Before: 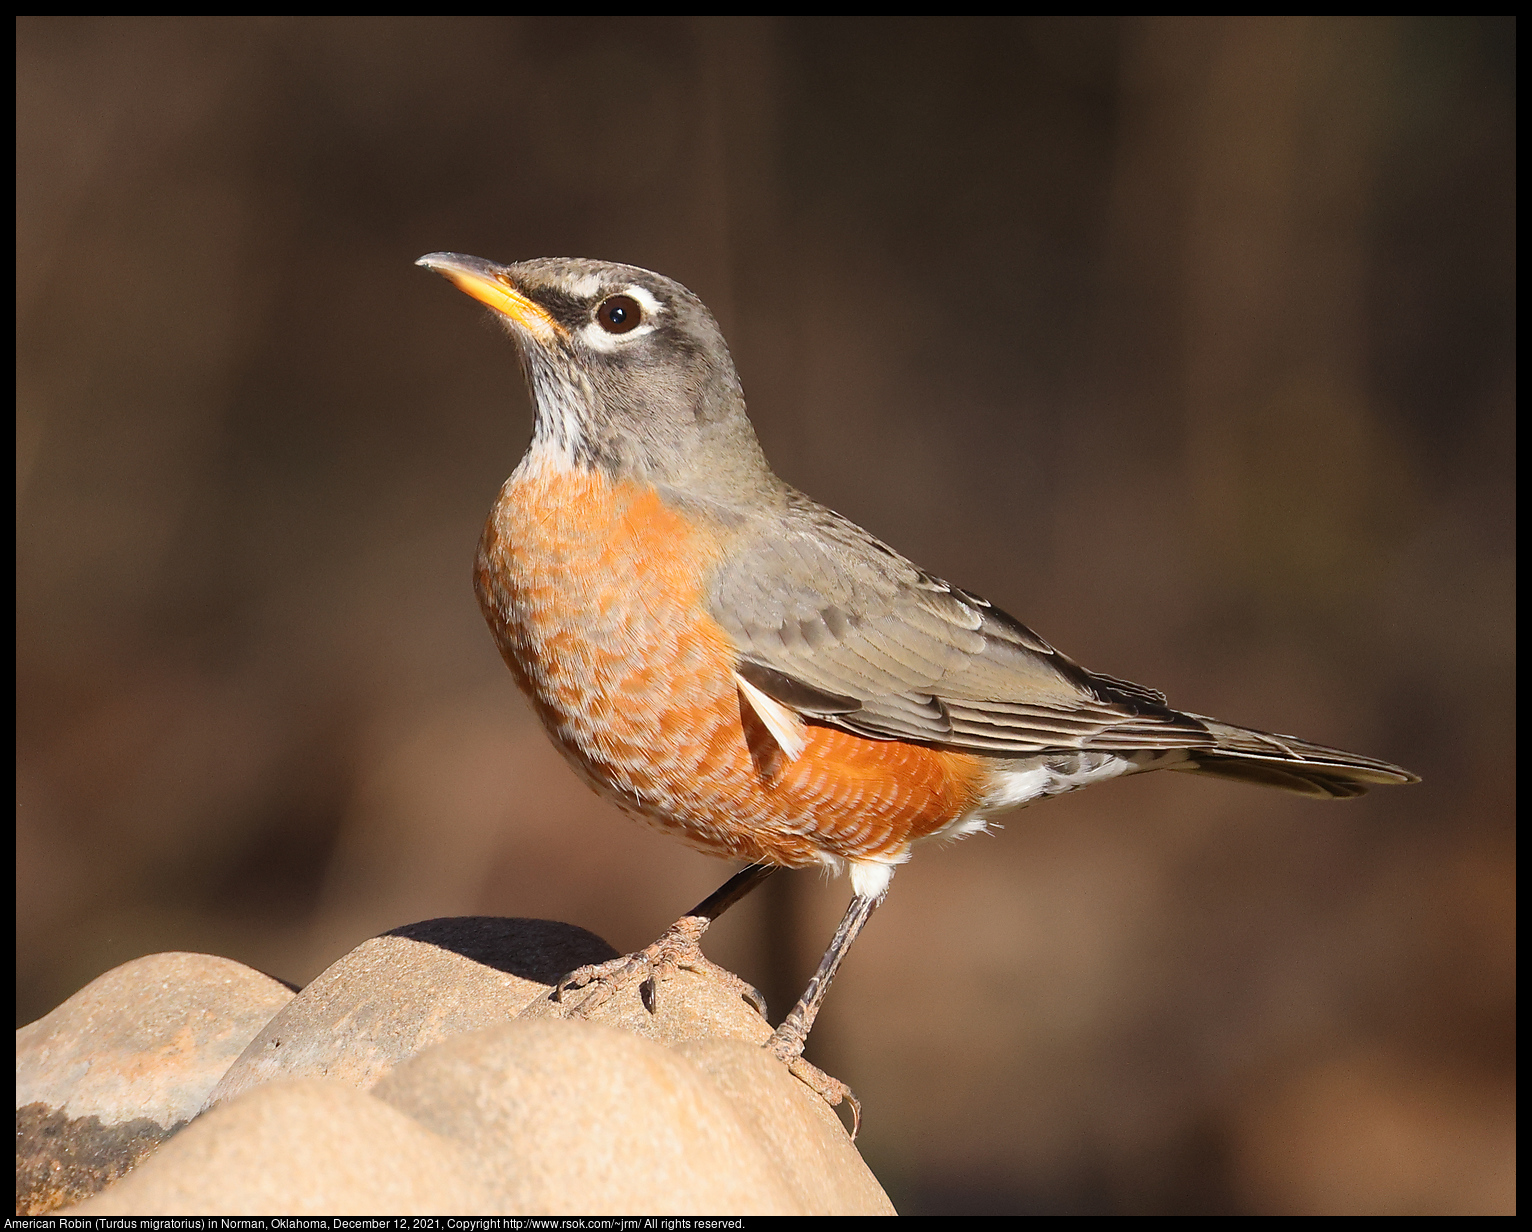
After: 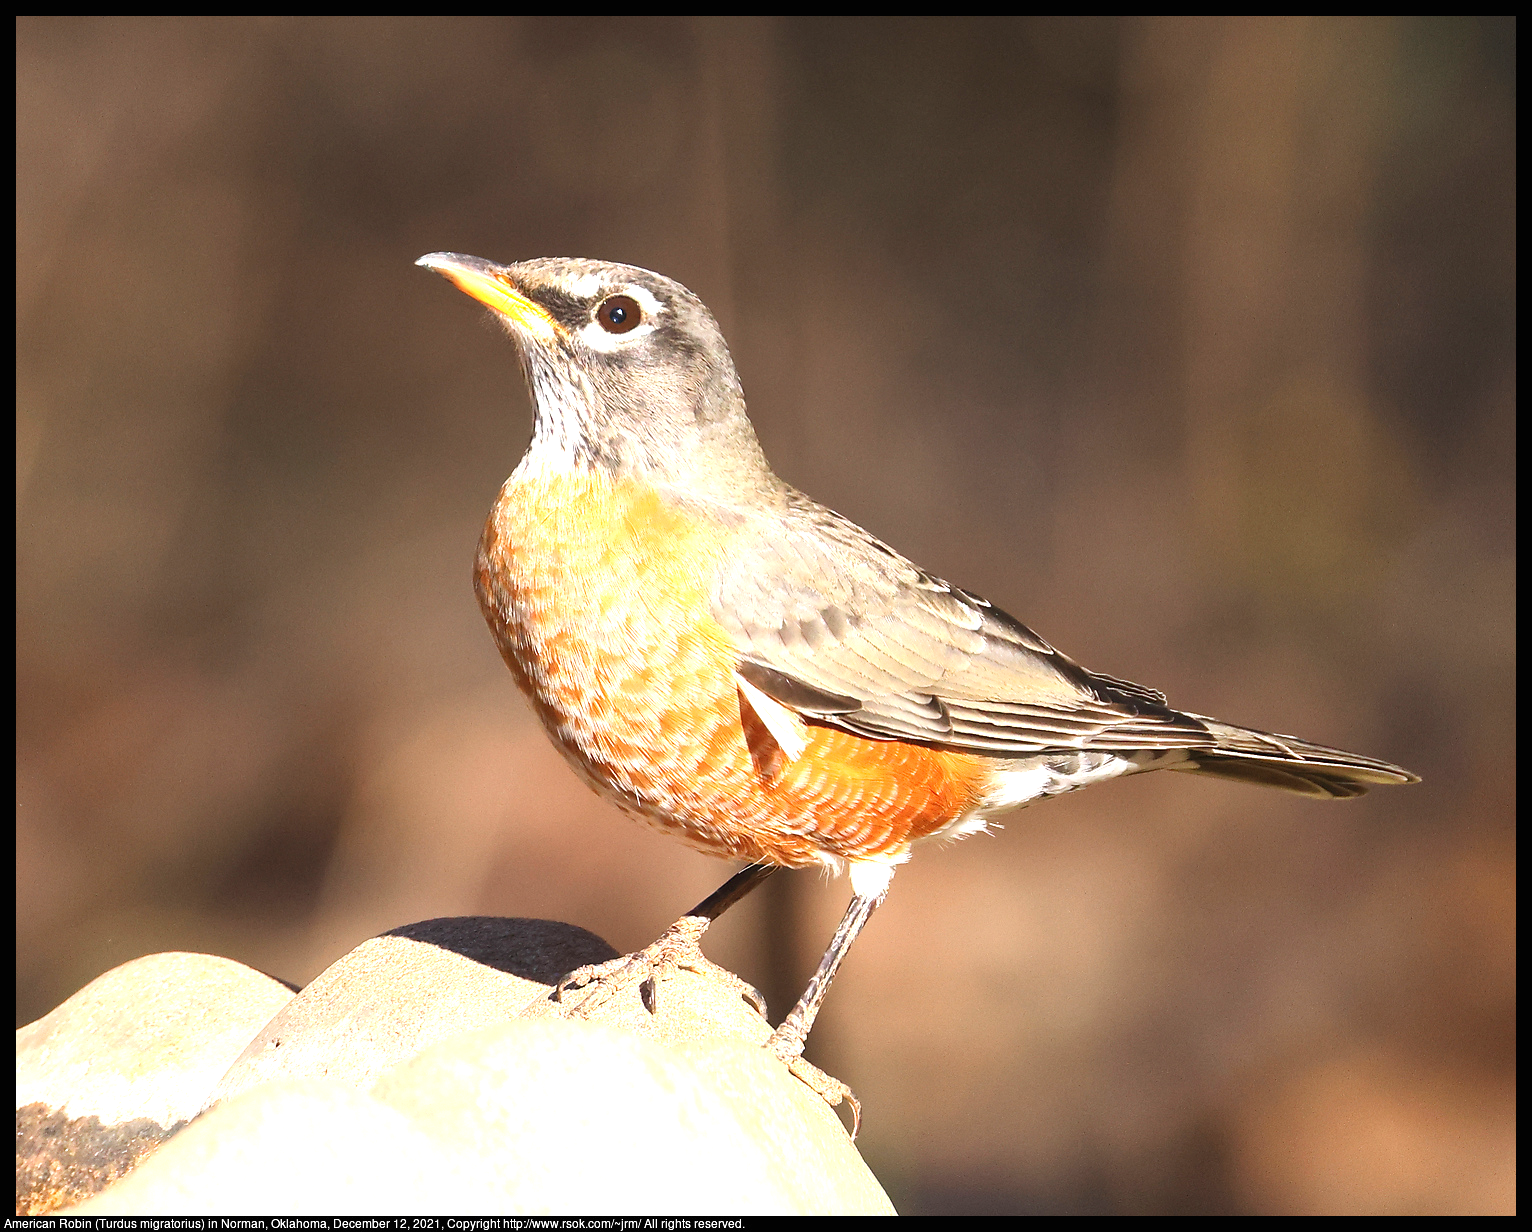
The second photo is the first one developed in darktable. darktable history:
exposure: black level correction 0, exposure 1.2 EV, compensate highlight preservation false
tone equalizer: on, module defaults
